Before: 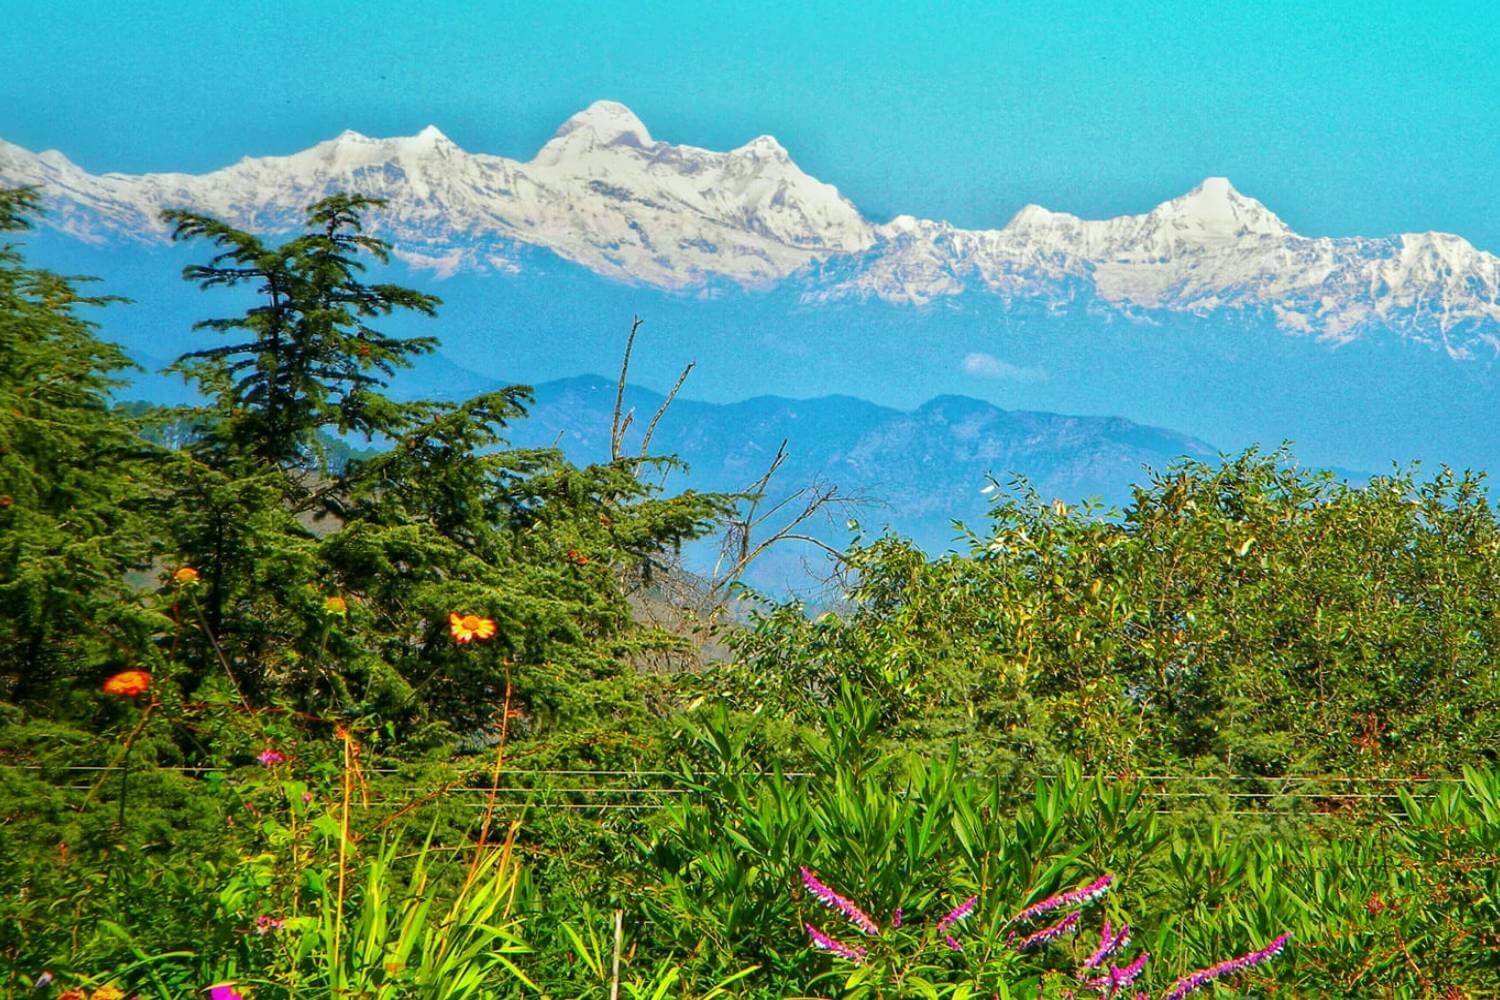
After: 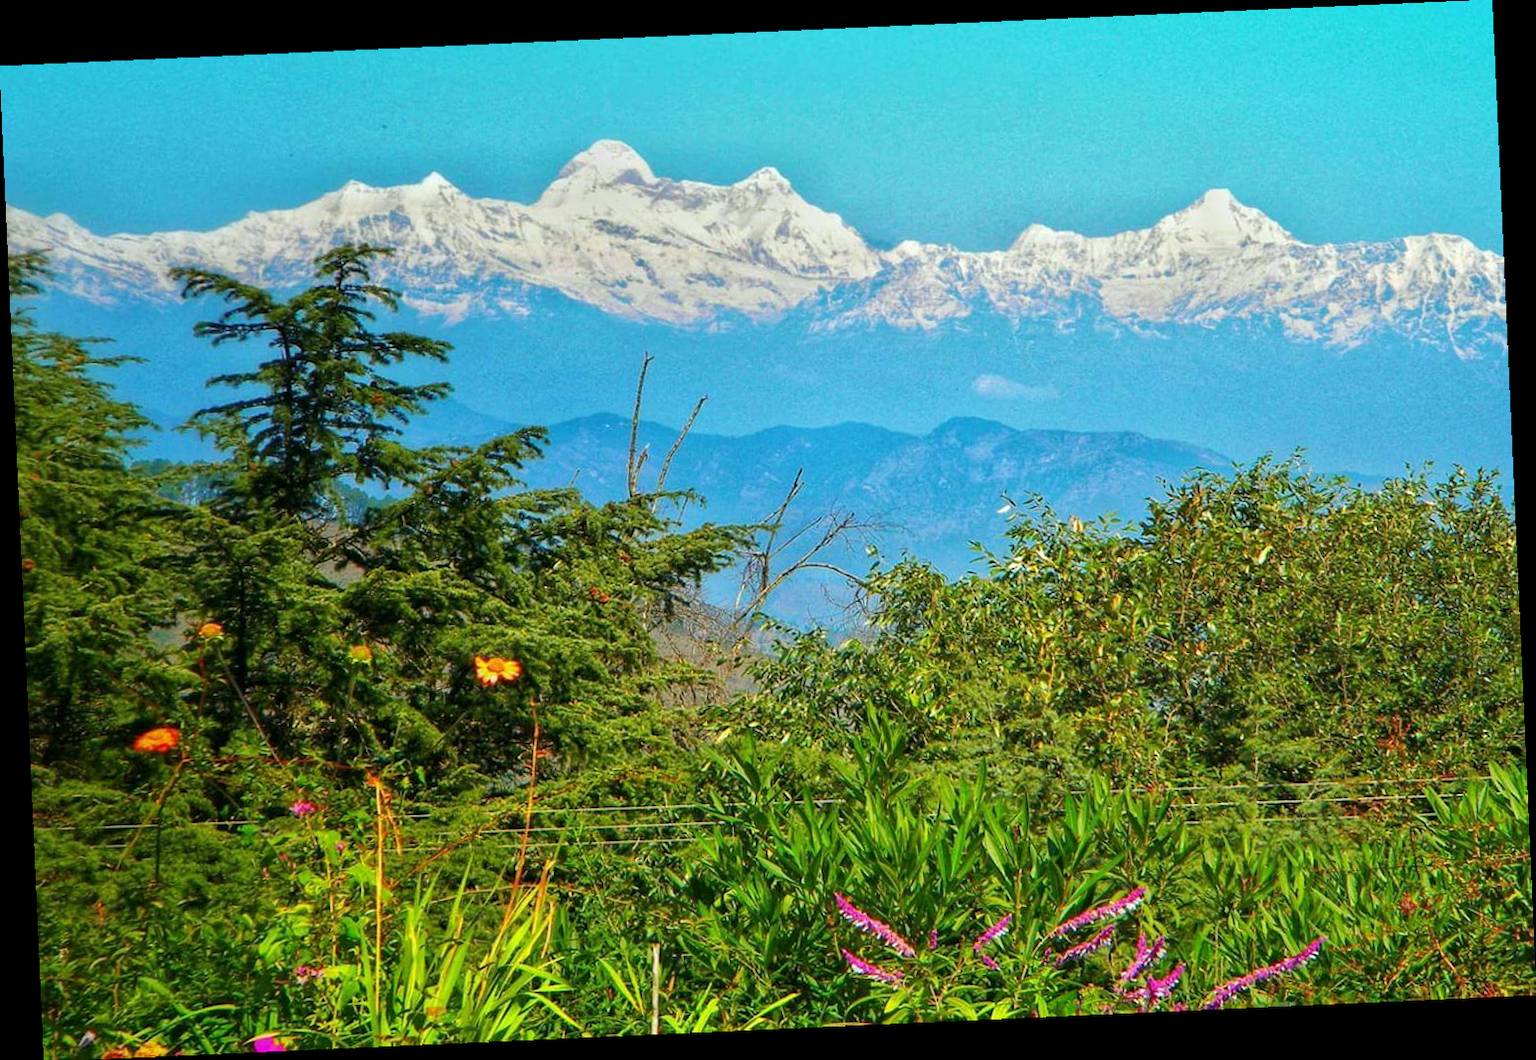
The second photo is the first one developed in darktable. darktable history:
rotate and perspective: rotation -2.56°, automatic cropping off
exposure: compensate highlight preservation false
